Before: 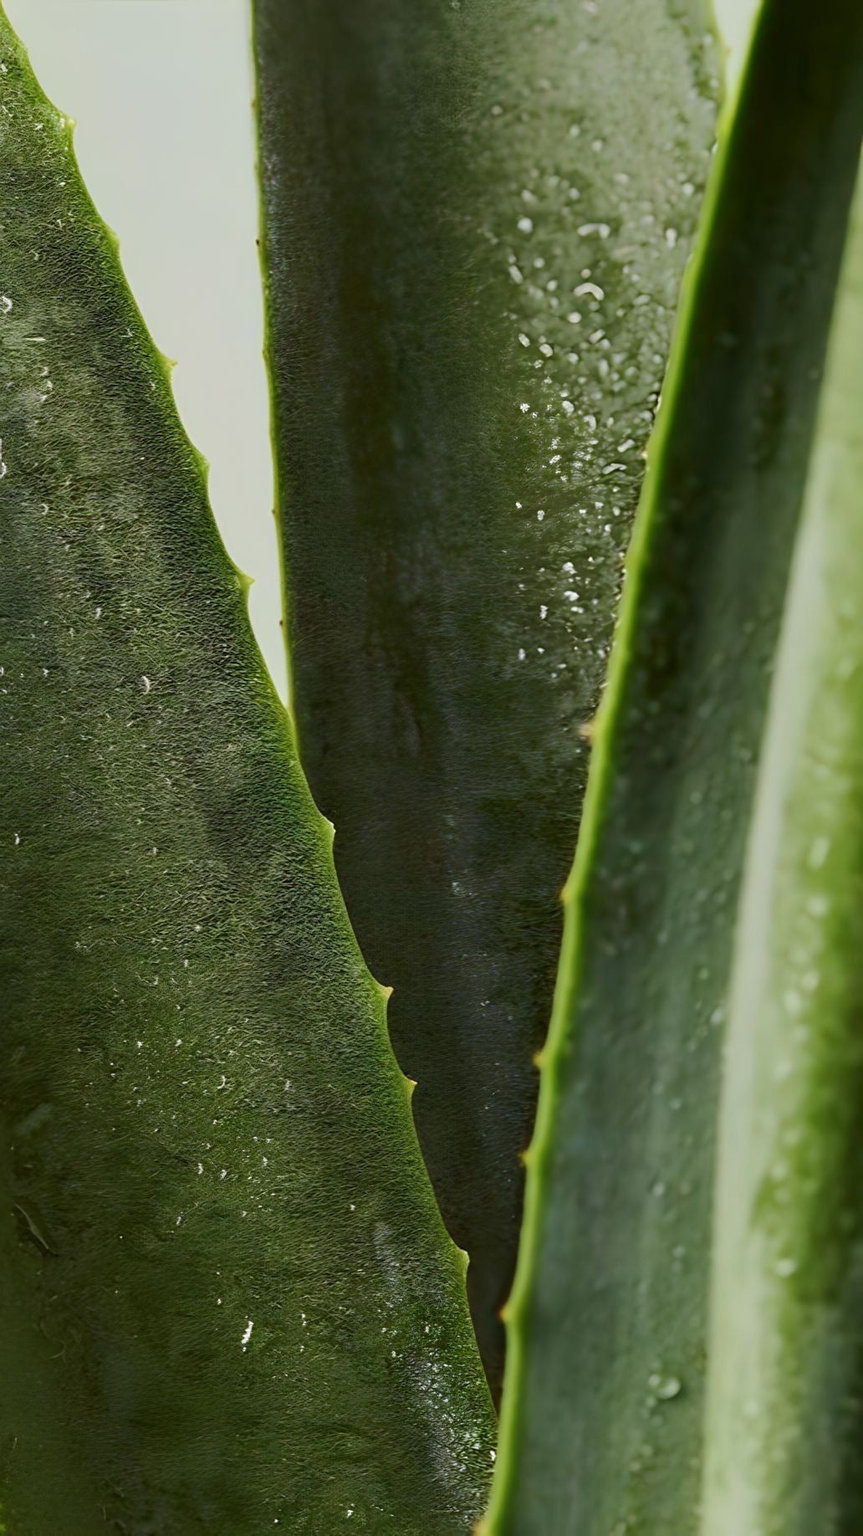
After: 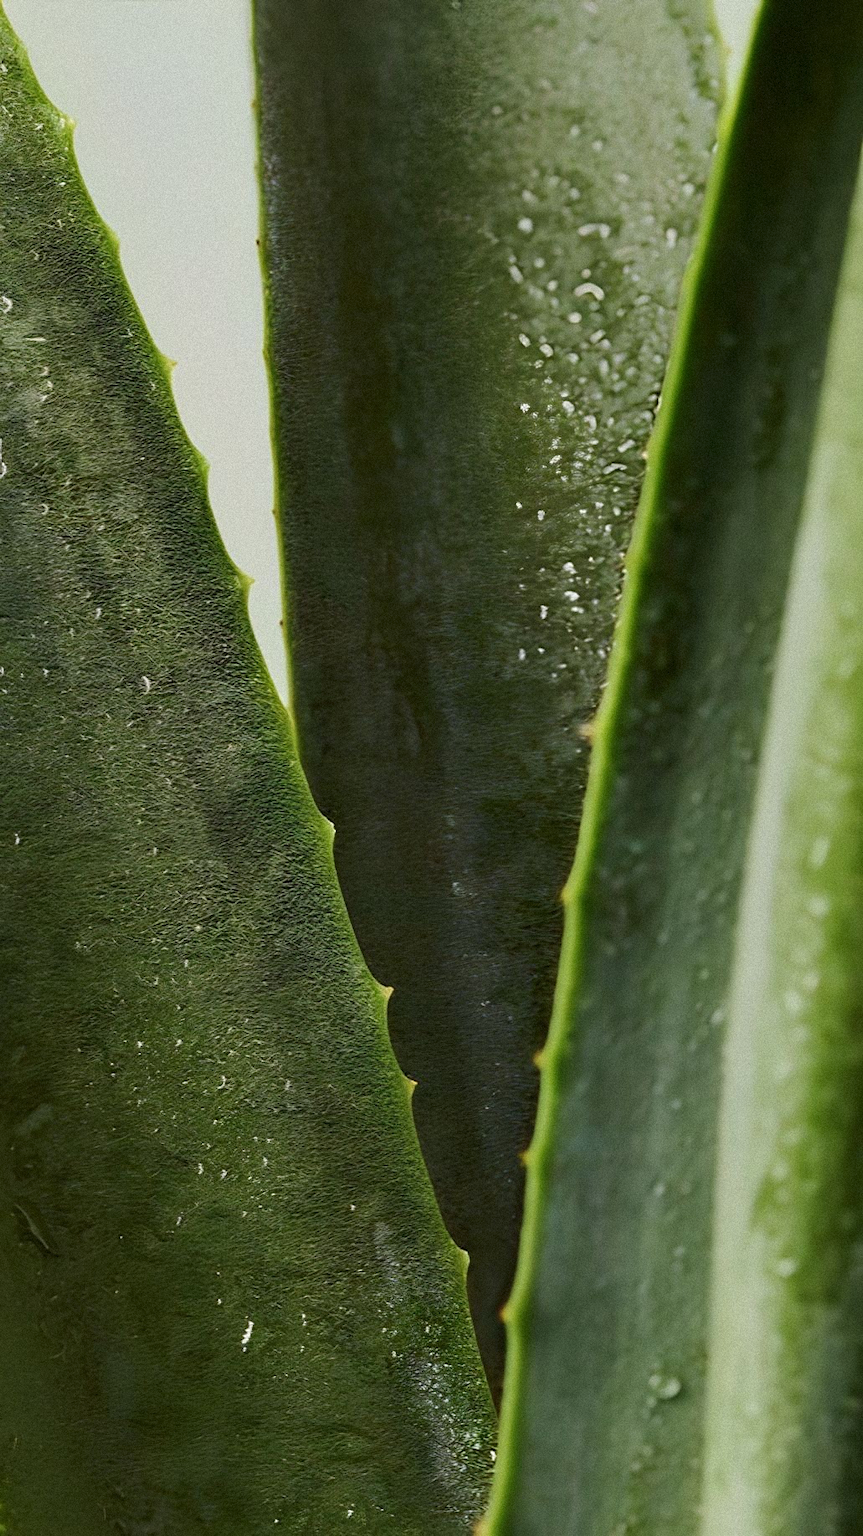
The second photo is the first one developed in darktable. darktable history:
tone curve: preserve colors none
grain: mid-tones bias 0%
